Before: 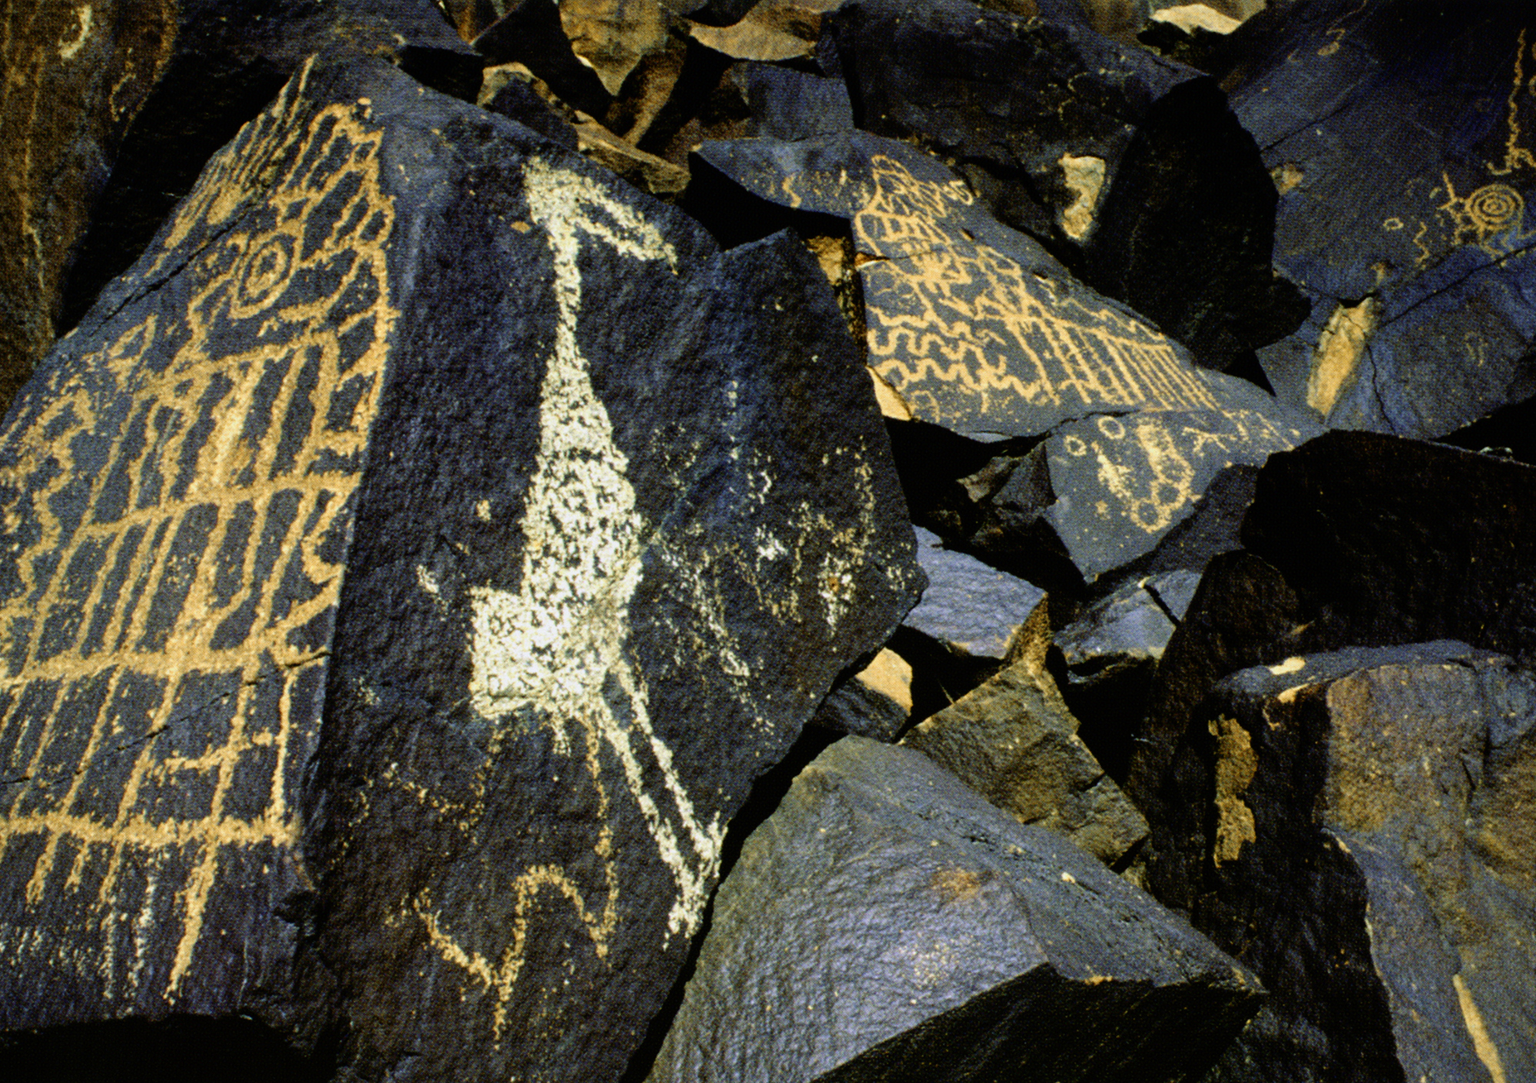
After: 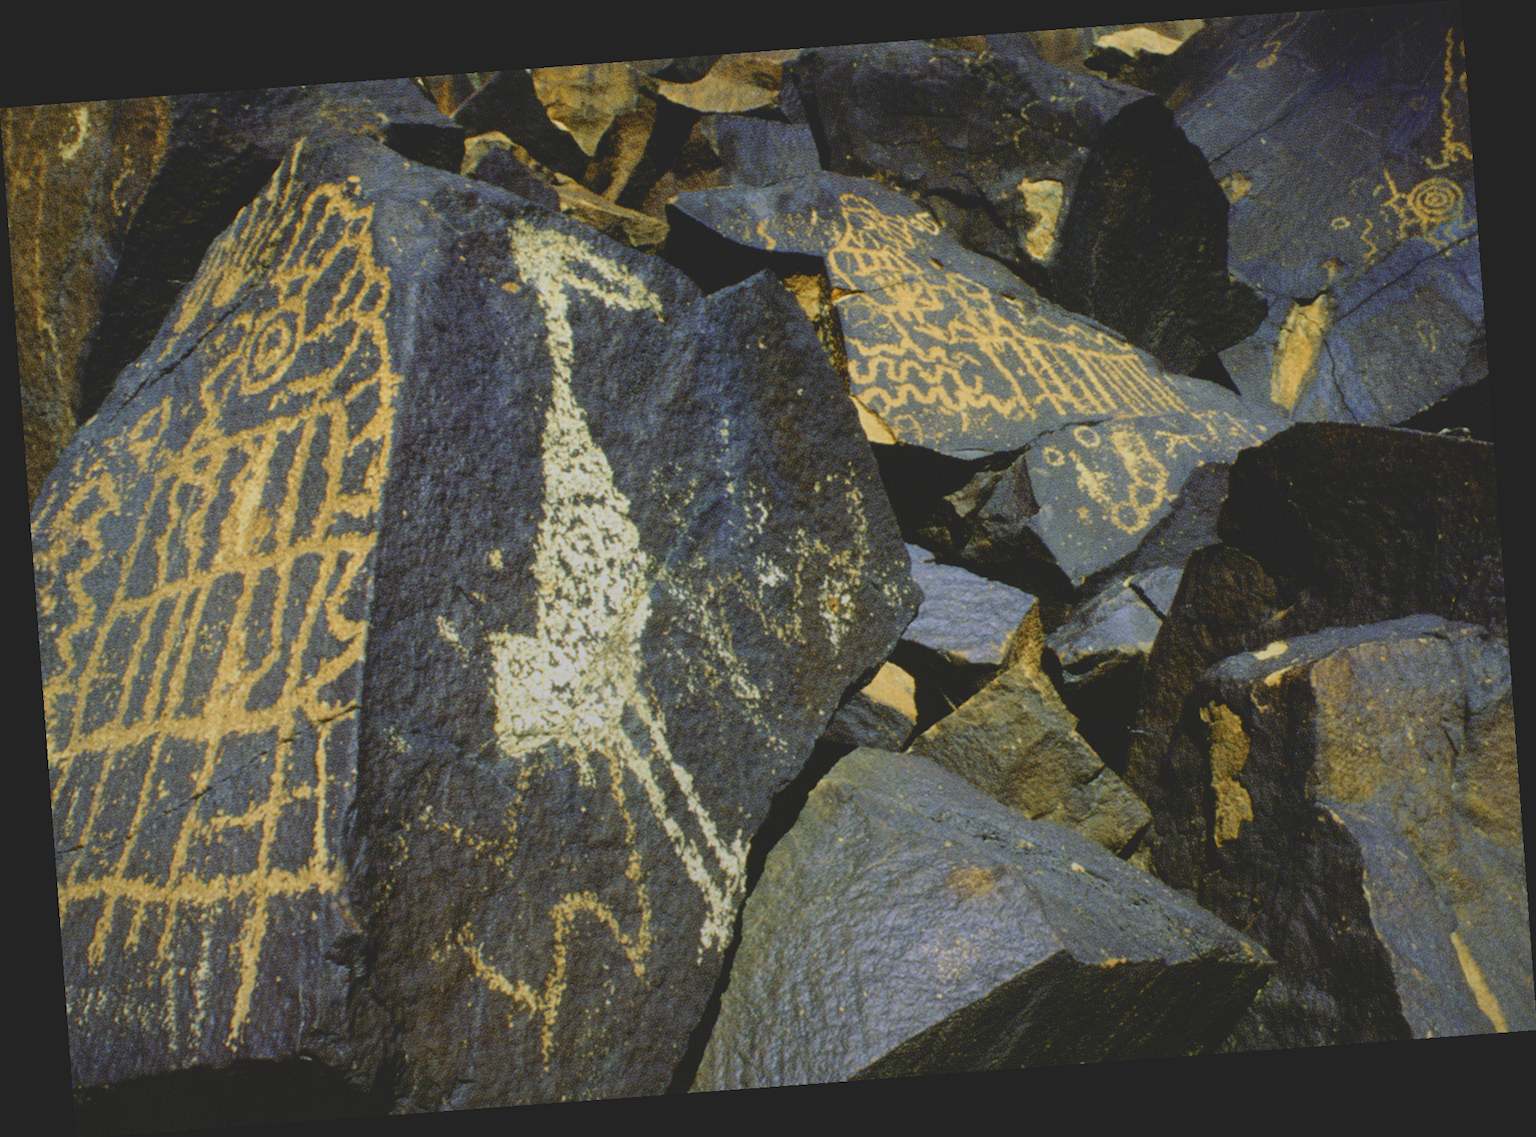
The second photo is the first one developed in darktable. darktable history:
contrast brightness saturation: contrast -0.28
rotate and perspective: rotation -4.25°, automatic cropping off
graduated density: rotation -180°, offset 24.95
